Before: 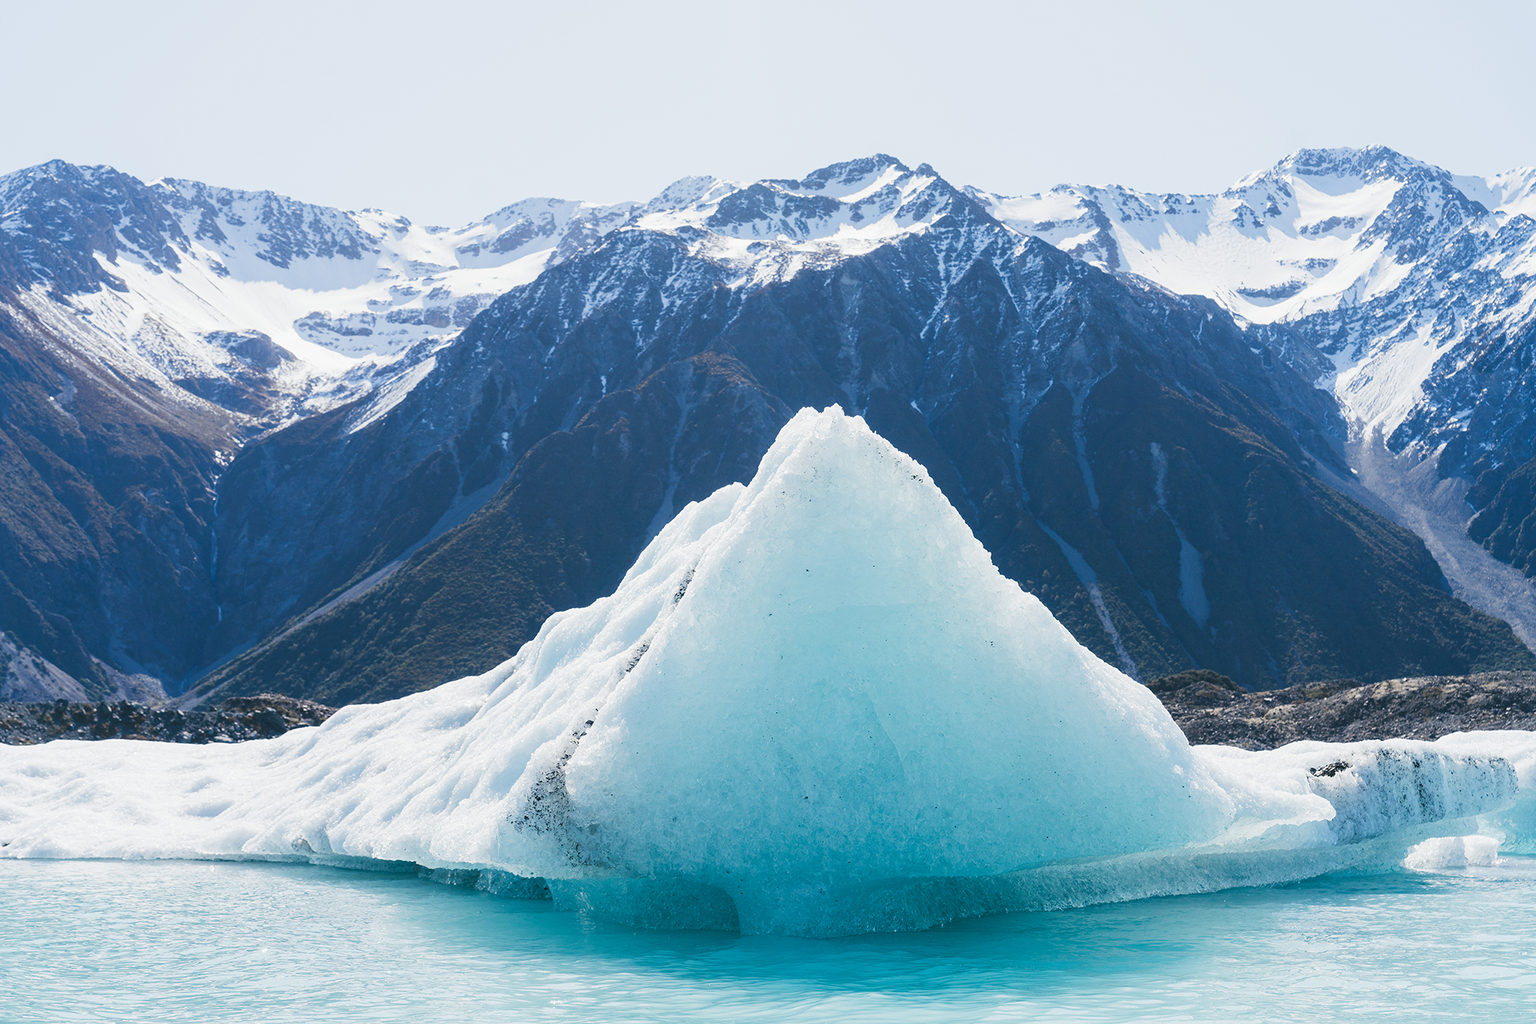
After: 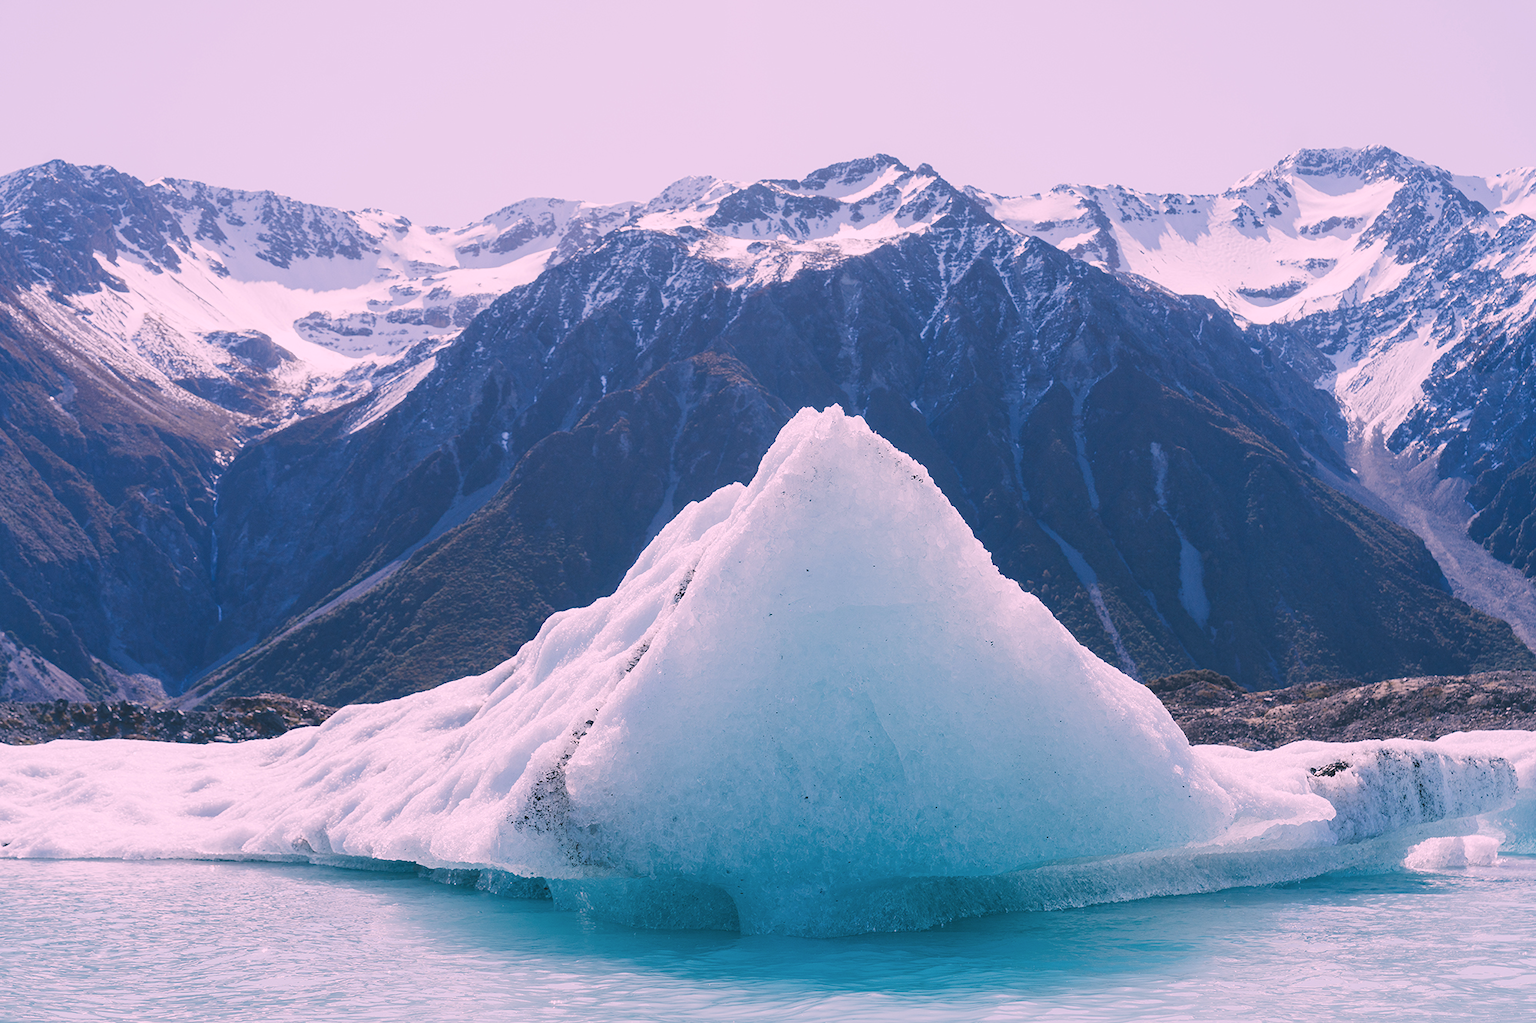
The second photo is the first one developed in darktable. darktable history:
contrast brightness saturation: saturation -0.05
tone equalizer: -8 EV 0.25 EV, -7 EV 0.417 EV, -6 EV 0.417 EV, -5 EV 0.25 EV, -3 EV -0.25 EV, -2 EV -0.417 EV, -1 EV -0.417 EV, +0 EV -0.25 EV, edges refinement/feathering 500, mask exposure compensation -1.57 EV, preserve details guided filter
white balance: red 1.188, blue 1.11
